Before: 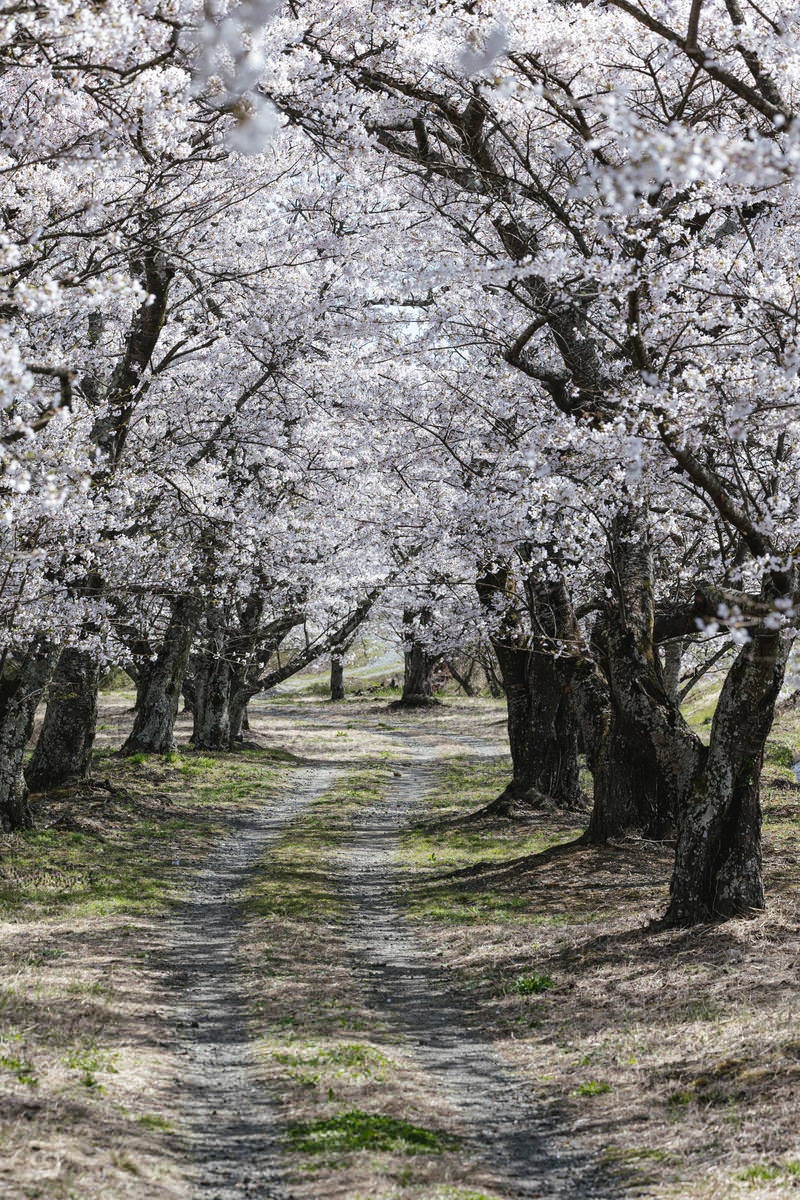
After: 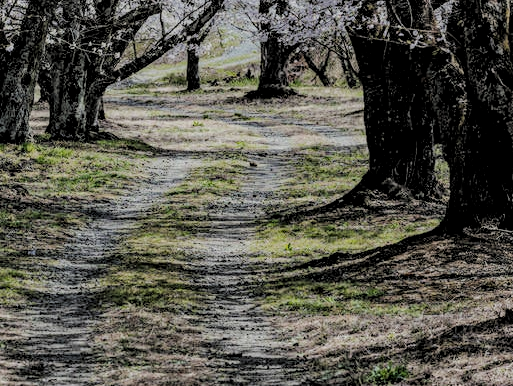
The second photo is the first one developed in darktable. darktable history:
haze removal: strength 0.281, distance 0.255, compatibility mode true, adaptive false
crop: left 18.119%, top 50.913%, right 17.713%, bottom 16.889%
filmic rgb: middle gray luminance 3.57%, black relative exposure -5.88 EV, white relative exposure 6.36 EV, dynamic range scaling 22.35%, target black luminance 0%, hardness 2.29, latitude 45.85%, contrast 0.783, highlights saturation mix 99.83%, shadows ↔ highlights balance 0.236%
local contrast: detail 130%
tone equalizer: -8 EV -0.448 EV, -7 EV -0.386 EV, -6 EV -0.335 EV, -5 EV -0.249 EV, -3 EV 0.189 EV, -2 EV 0.313 EV, -1 EV 0.364 EV, +0 EV 0.445 EV, edges refinement/feathering 500, mask exposure compensation -1.57 EV, preserve details no
